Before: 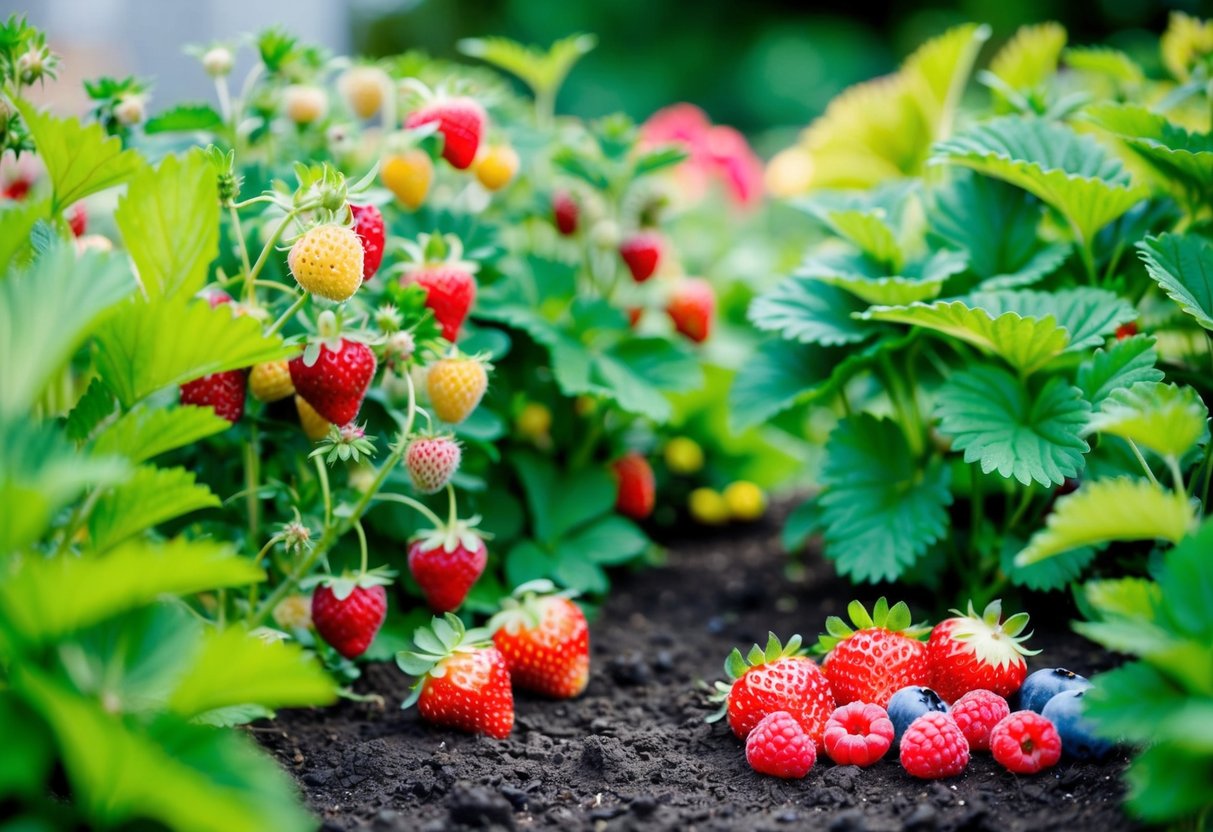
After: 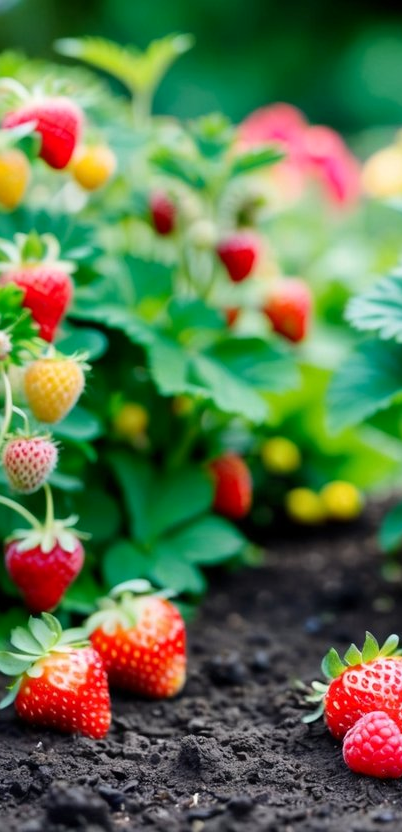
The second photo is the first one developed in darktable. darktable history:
contrast brightness saturation: contrast 0.078, saturation 0.02
crop: left 33.291%, right 33.529%
